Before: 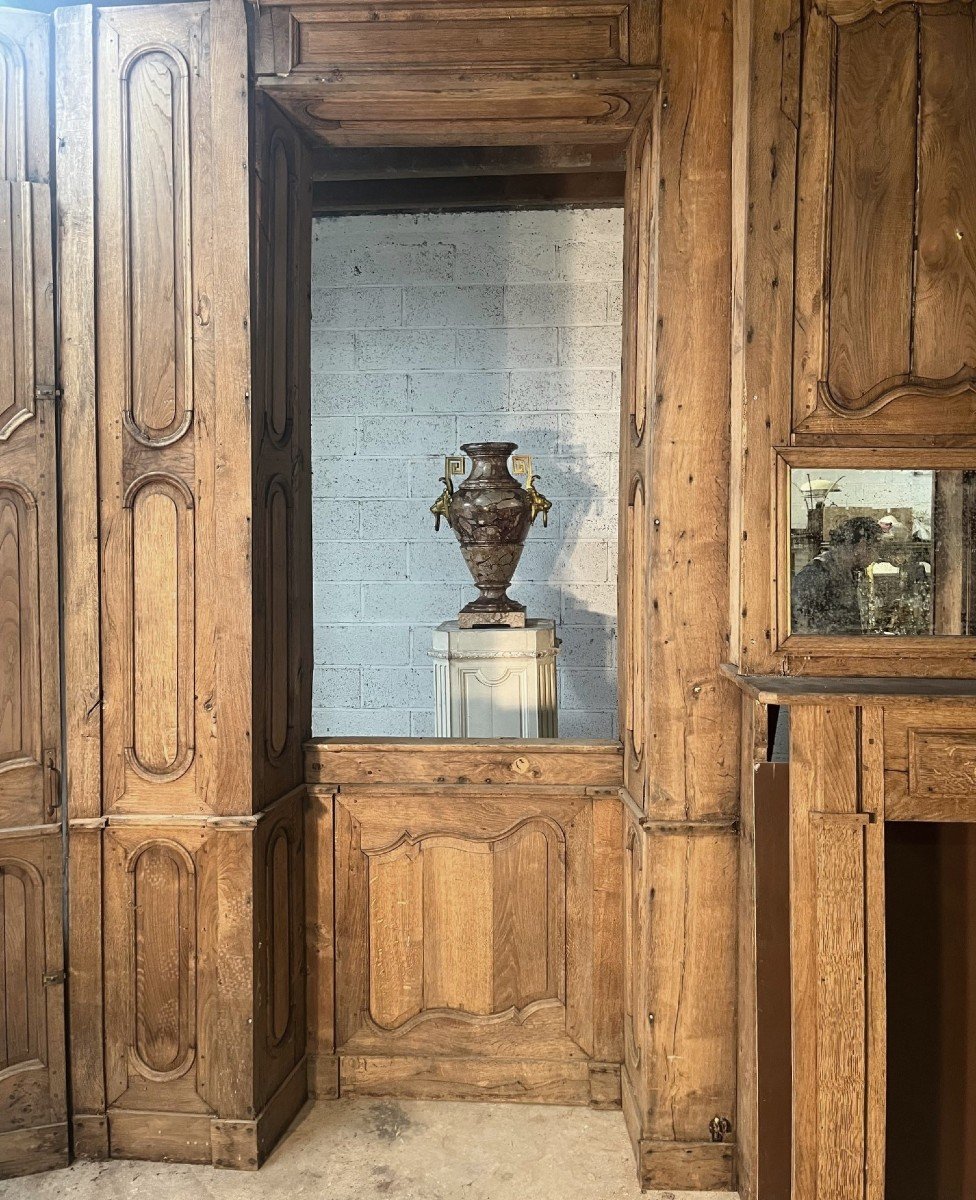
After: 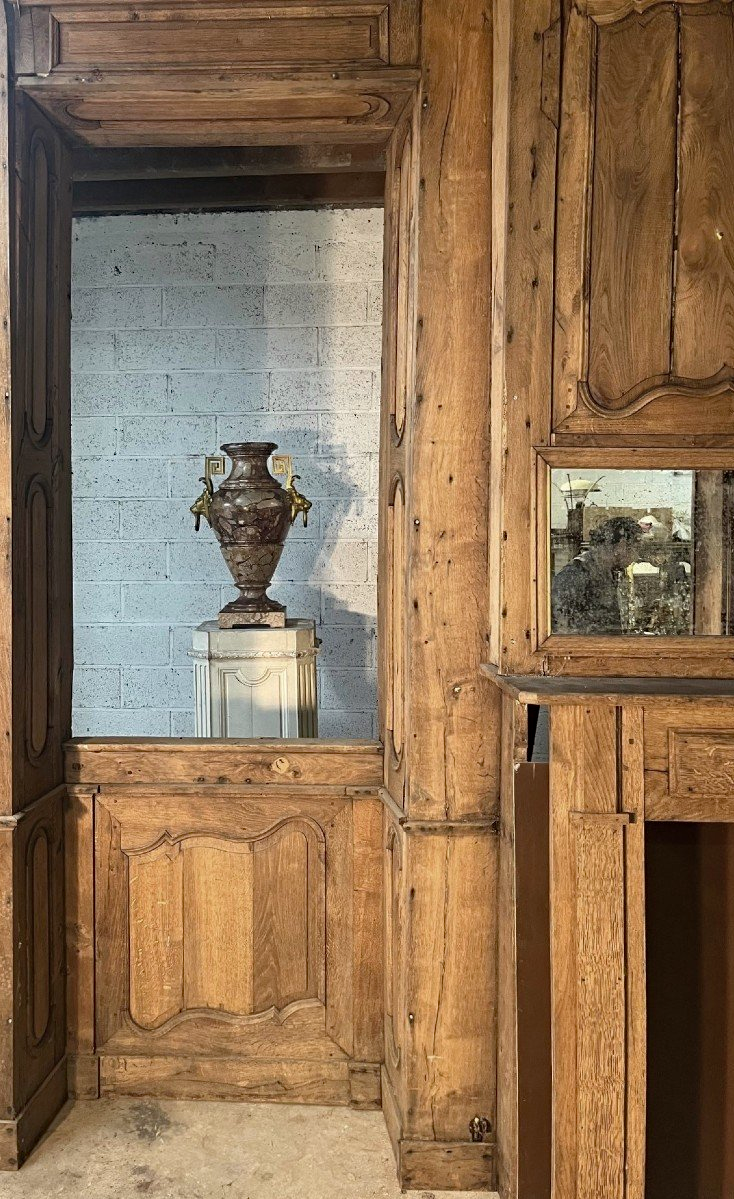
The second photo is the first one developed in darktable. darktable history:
shadows and highlights: radius 131.01, soften with gaussian
crop and rotate: left 24.788%
haze removal: compatibility mode true, adaptive false
